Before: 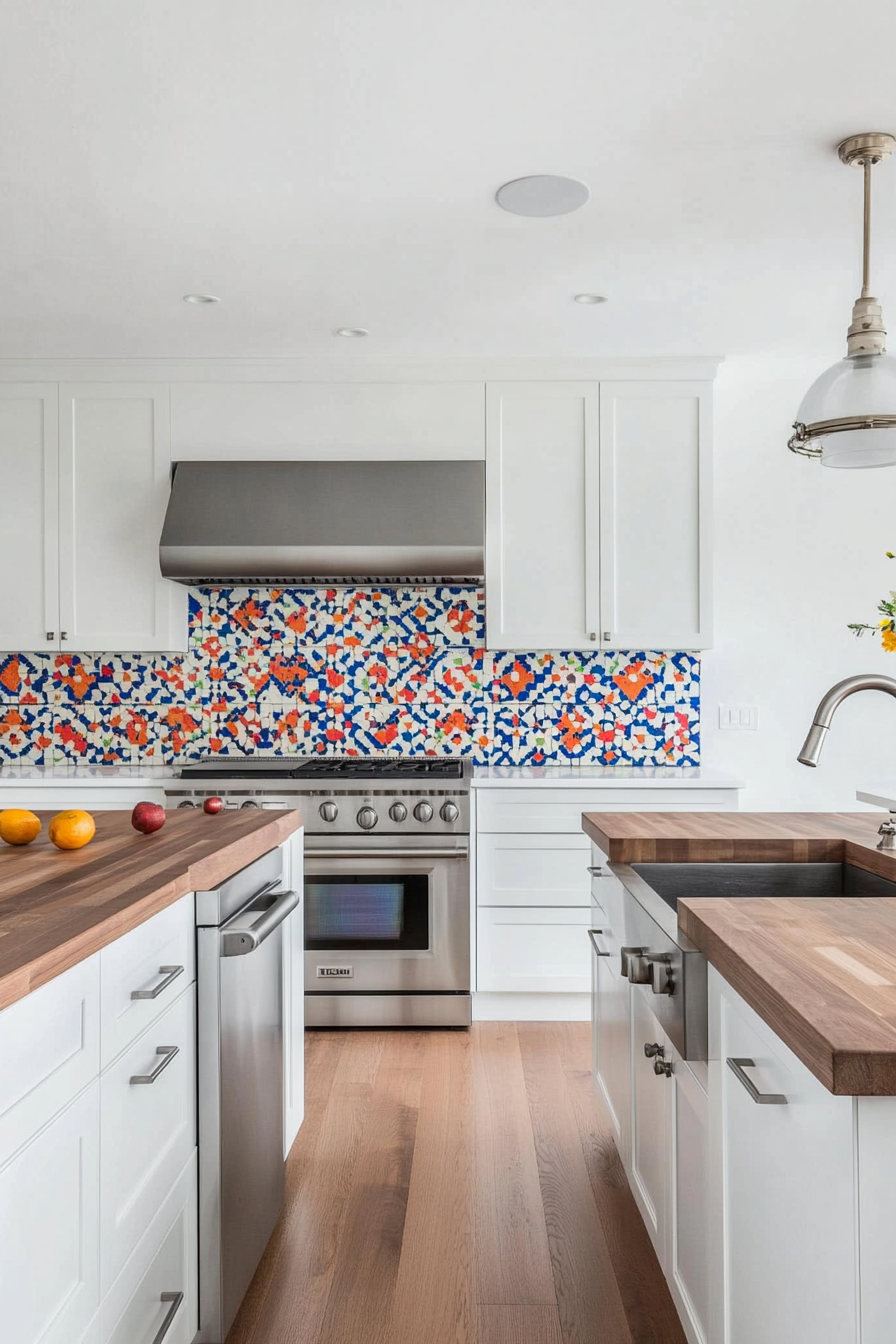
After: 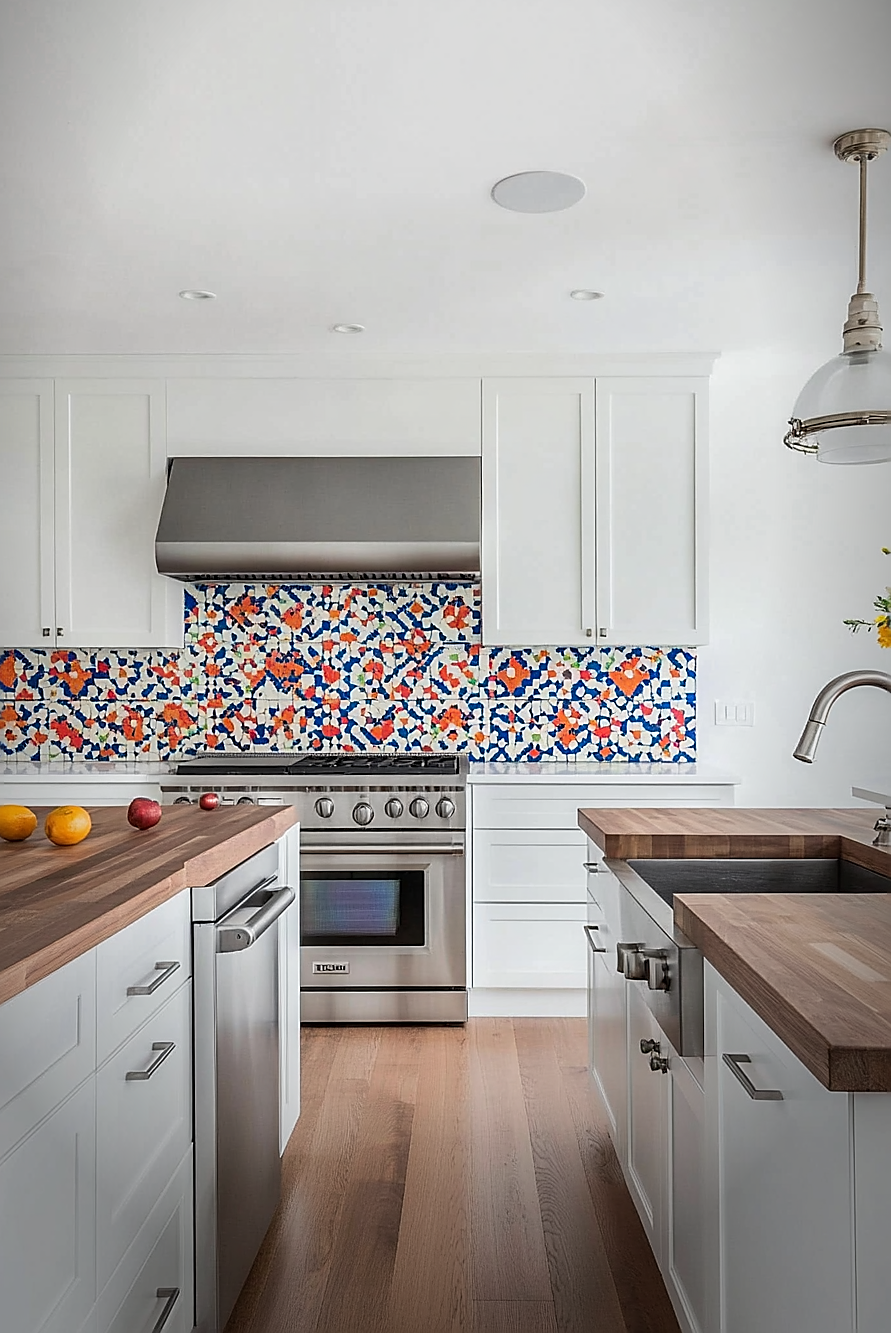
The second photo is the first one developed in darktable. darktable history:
crop and rotate: left 0.447%, top 0.362%, bottom 0.391%
sharpen: radius 1.373, amount 1.248, threshold 0.711
vignetting: brightness -0.648, saturation -0.008, center (-0.063, -0.303), automatic ratio true
